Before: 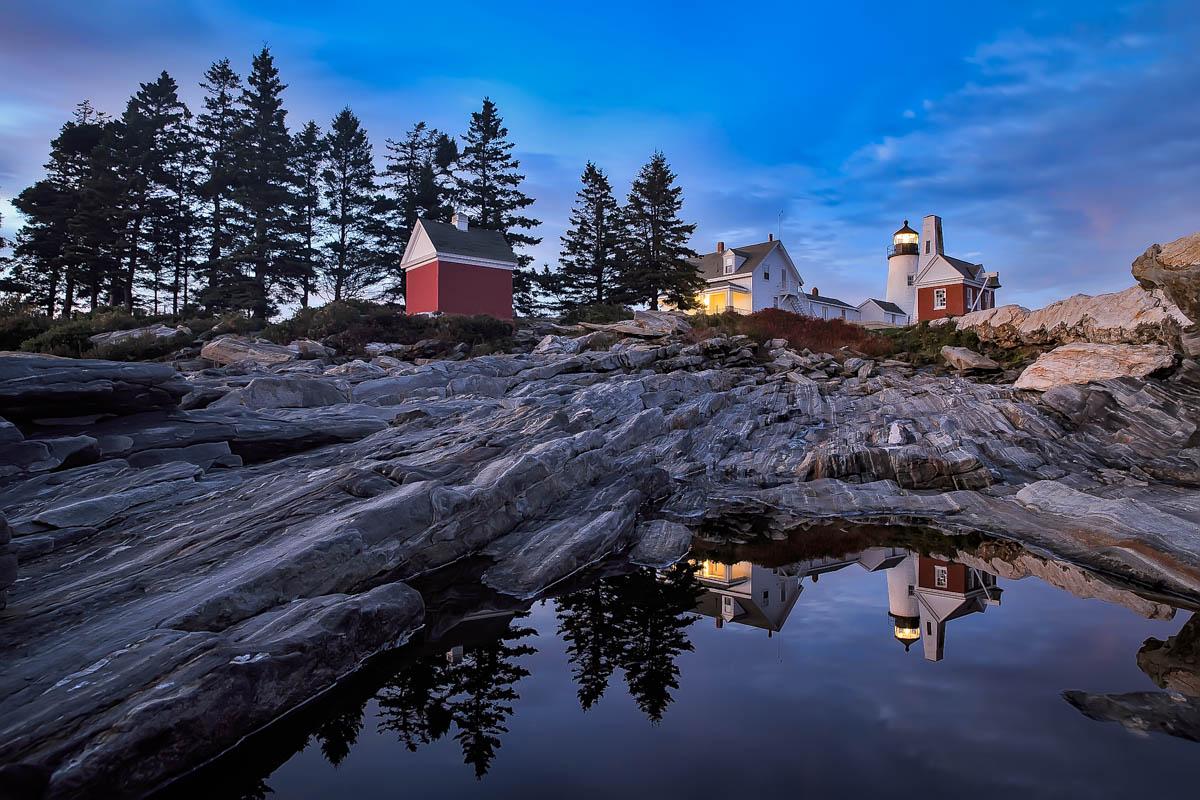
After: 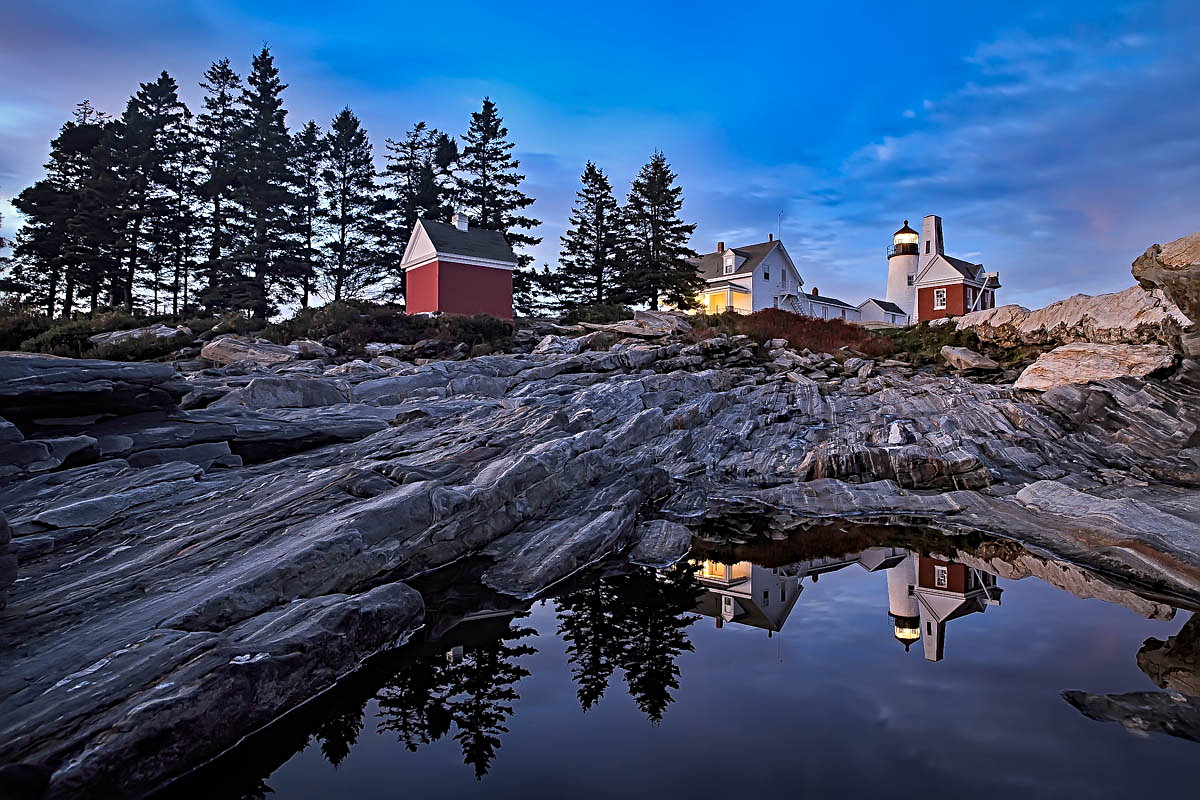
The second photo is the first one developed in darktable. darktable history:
sharpen: radius 3.97
